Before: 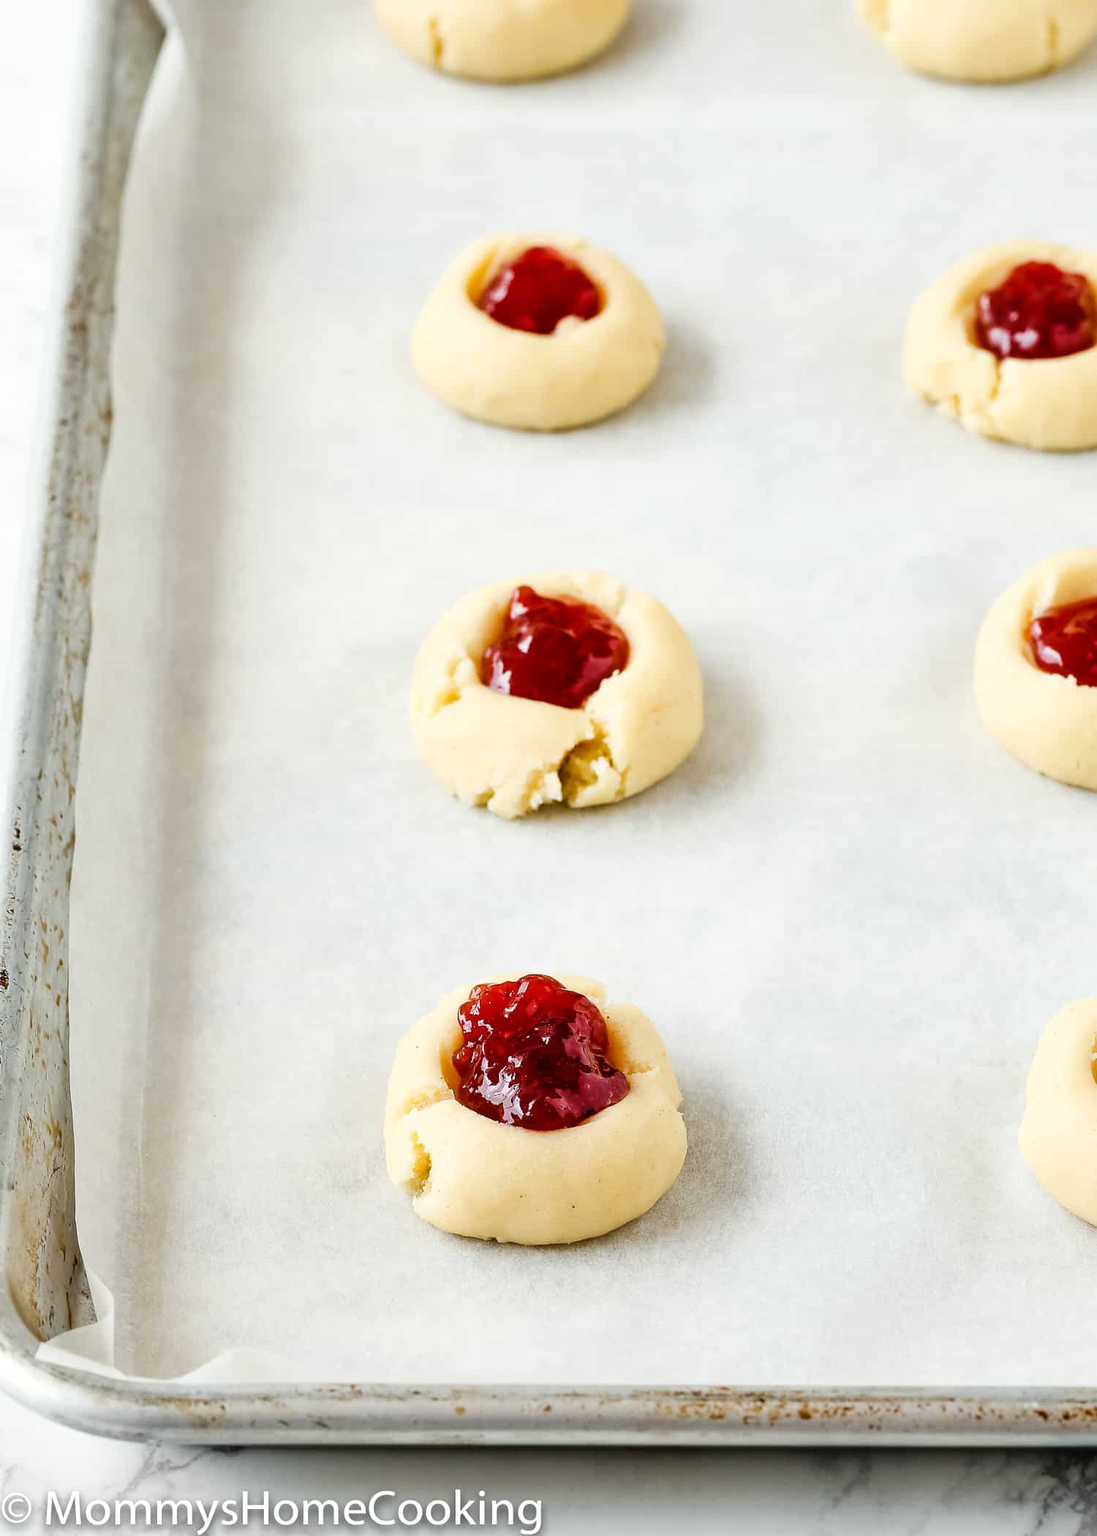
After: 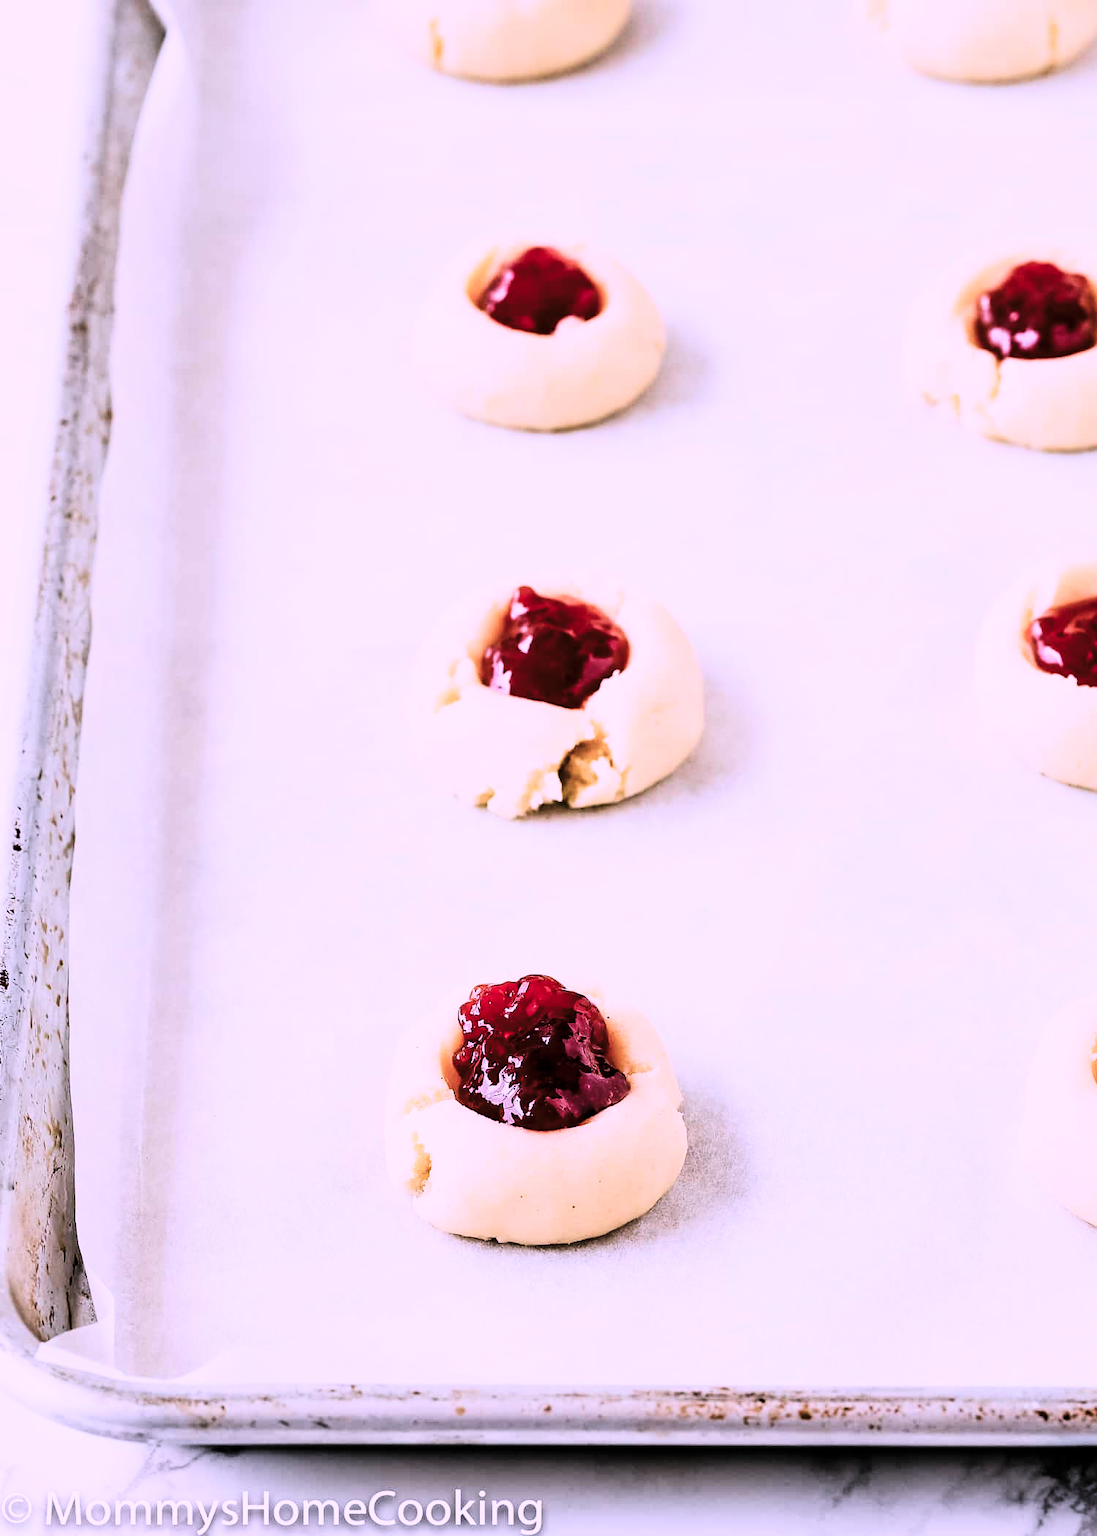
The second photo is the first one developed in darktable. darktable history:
color correction: highlights a* 15.13, highlights b* -24.3
tone curve: curves: ch0 [(0, 0) (0.195, 0.109) (0.751, 0.848) (1, 1)], color space Lab, linked channels, preserve colors none
filmic rgb: black relative exposure -7.49 EV, white relative exposure 5 EV, threshold 3.06 EV, structure ↔ texture 99.56%, hardness 3.31, contrast 1.301, add noise in highlights 0.001, color science v3 (2019), use custom middle-gray values true, iterations of high-quality reconstruction 0, contrast in highlights soft, enable highlight reconstruction true
